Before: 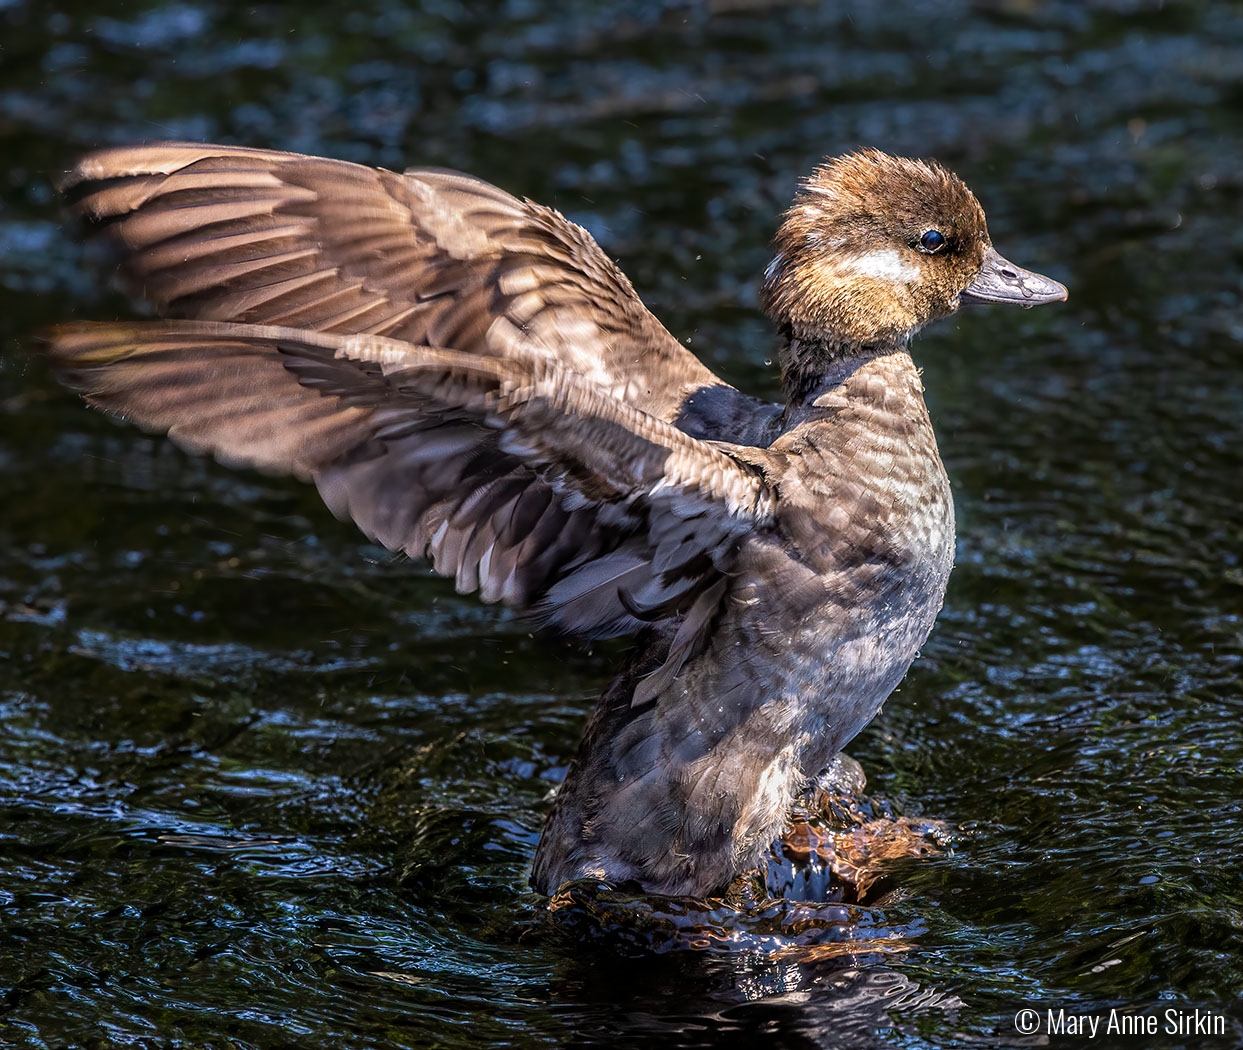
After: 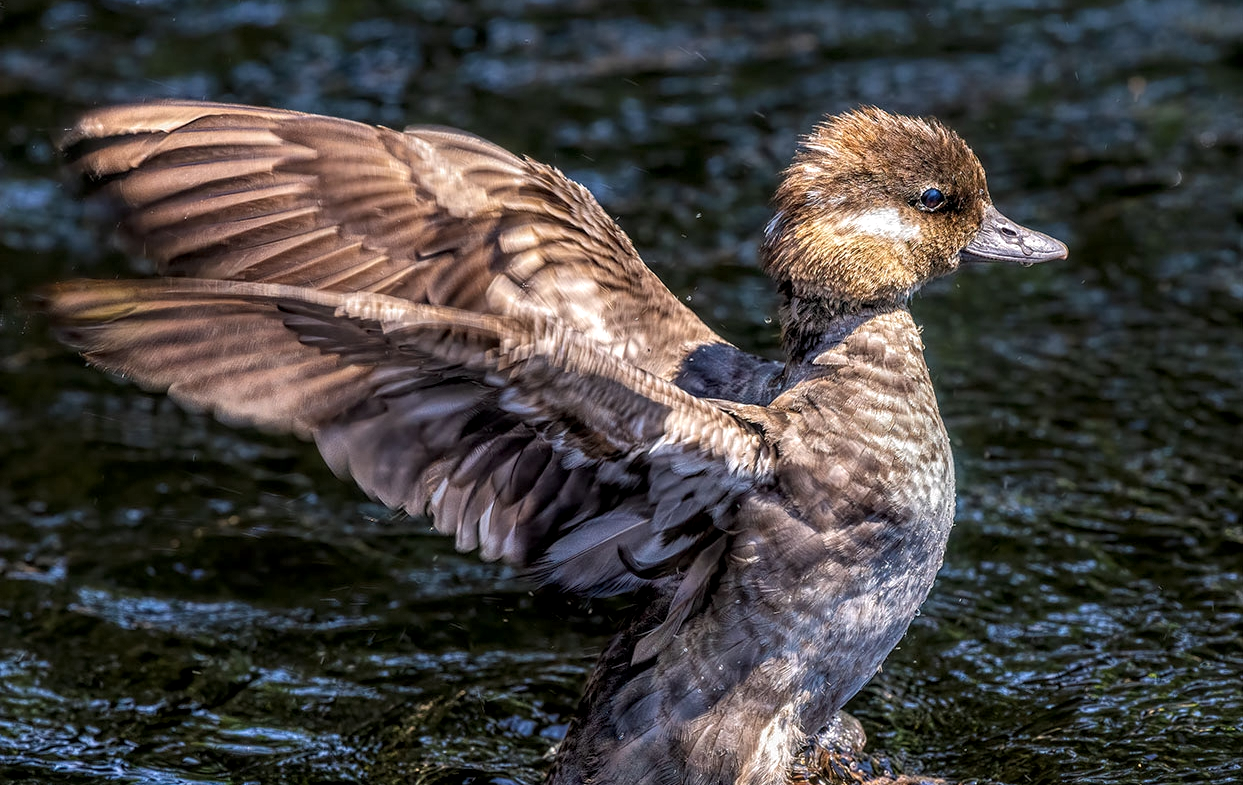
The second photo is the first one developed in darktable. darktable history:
crop: top 4.087%, bottom 21.114%
local contrast: highlights 94%, shadows 86%, detail 160%, midtone range 0.2
